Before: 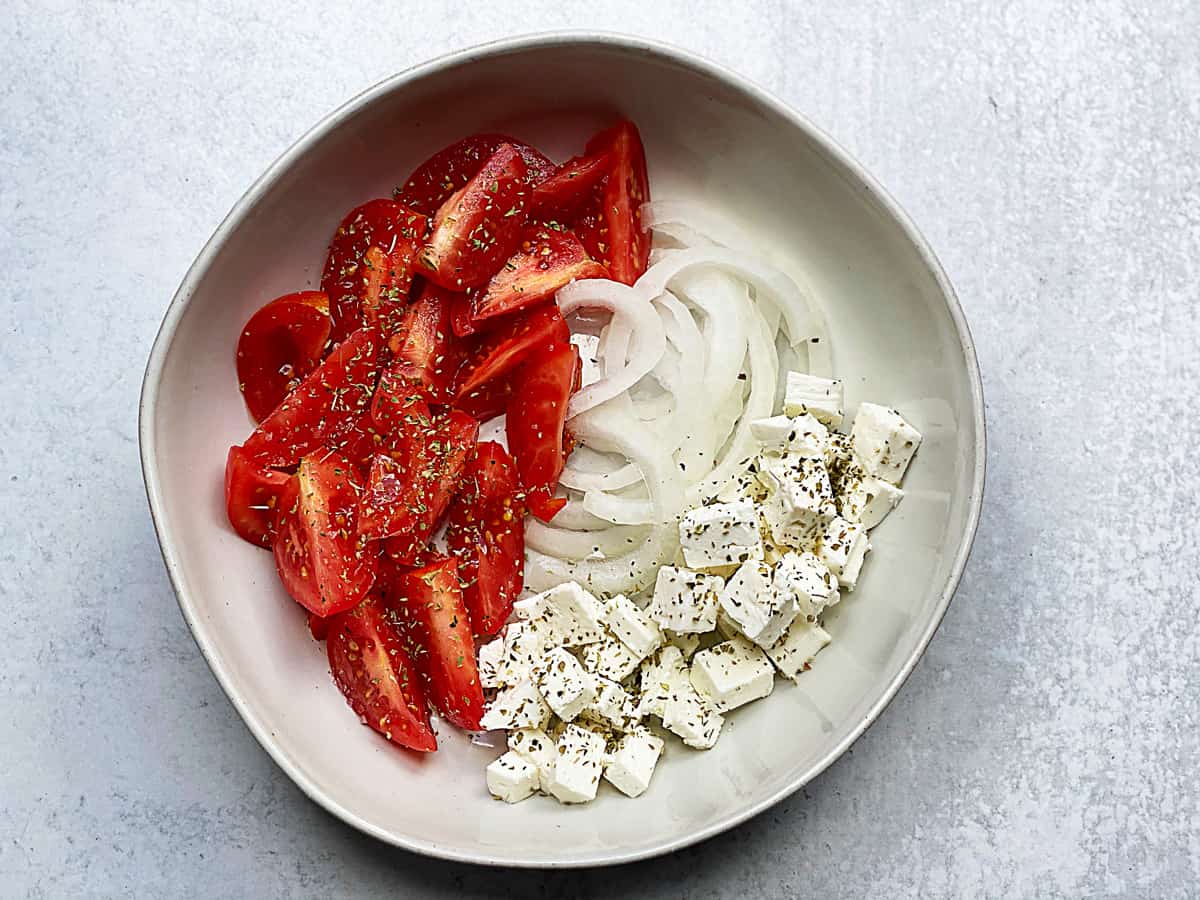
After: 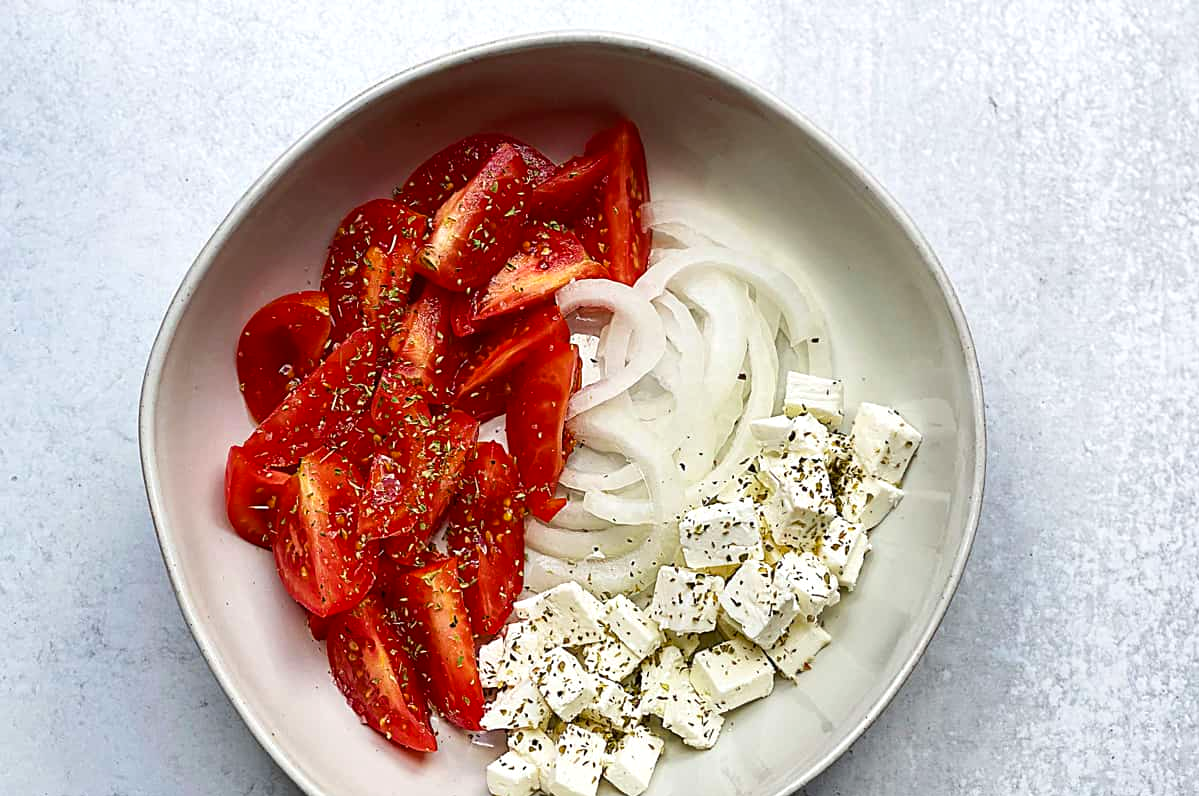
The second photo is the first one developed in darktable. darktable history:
crop and rotate: top 0%, bottom 11.49%
white balance: emerald 1
color balance rgb: linear chroma grading › global chroma 3.45%, perceptual saturation grading › global saturation 11.24%, perceptual brilliance grading › global brilliance 3.04%, global vibrance 2.8%
